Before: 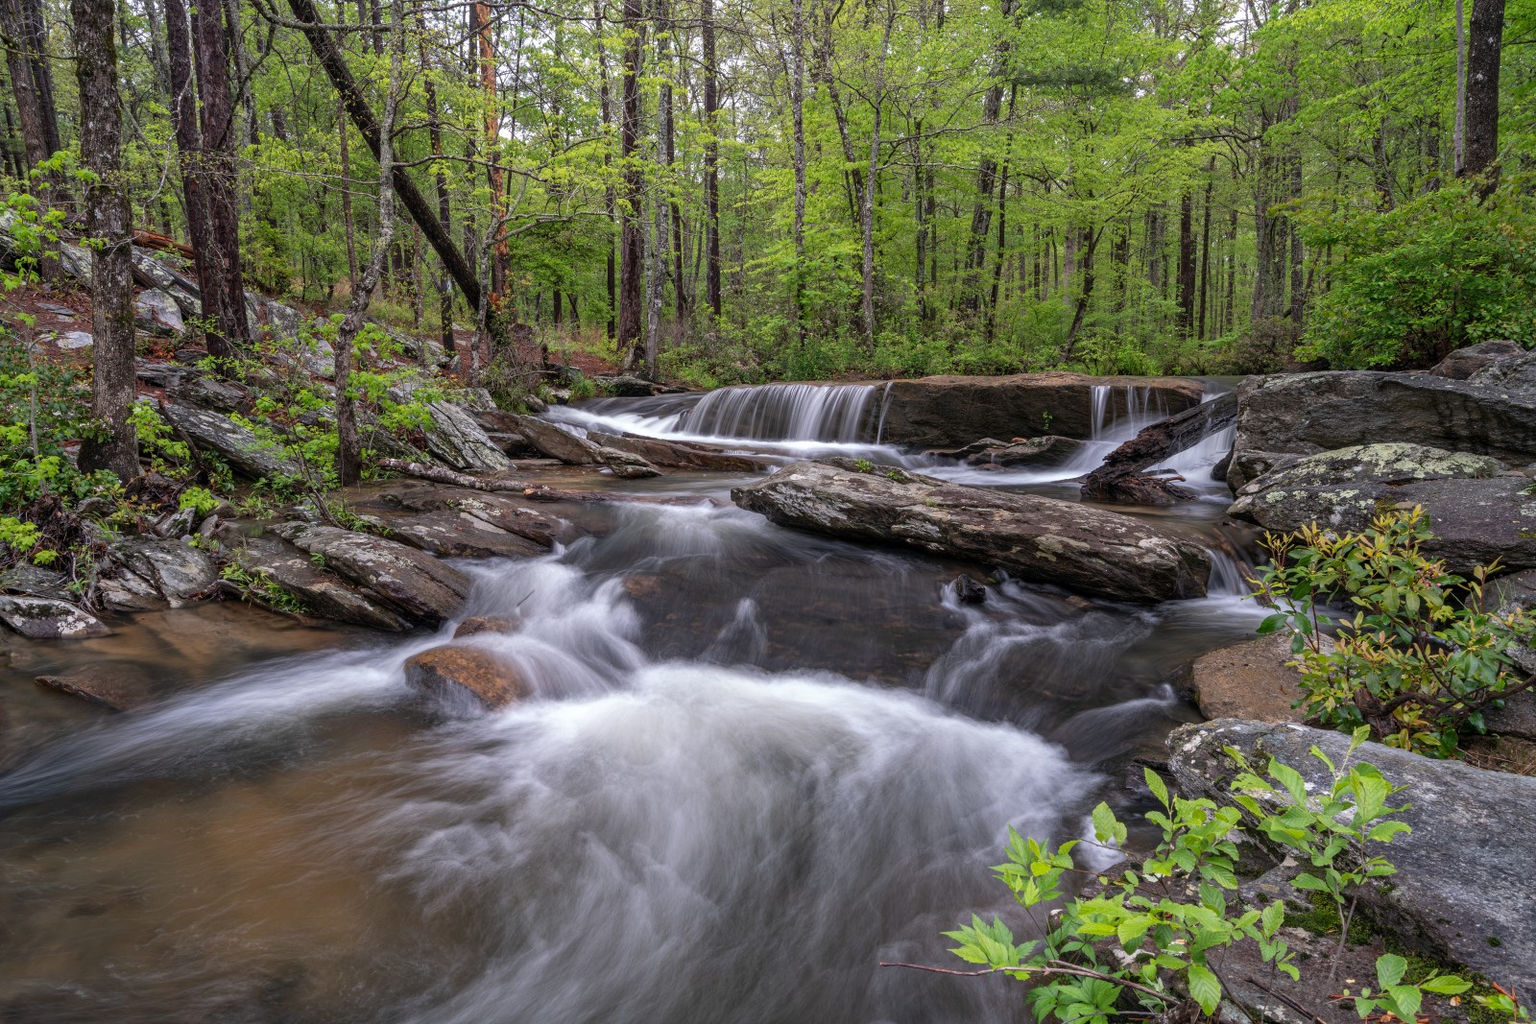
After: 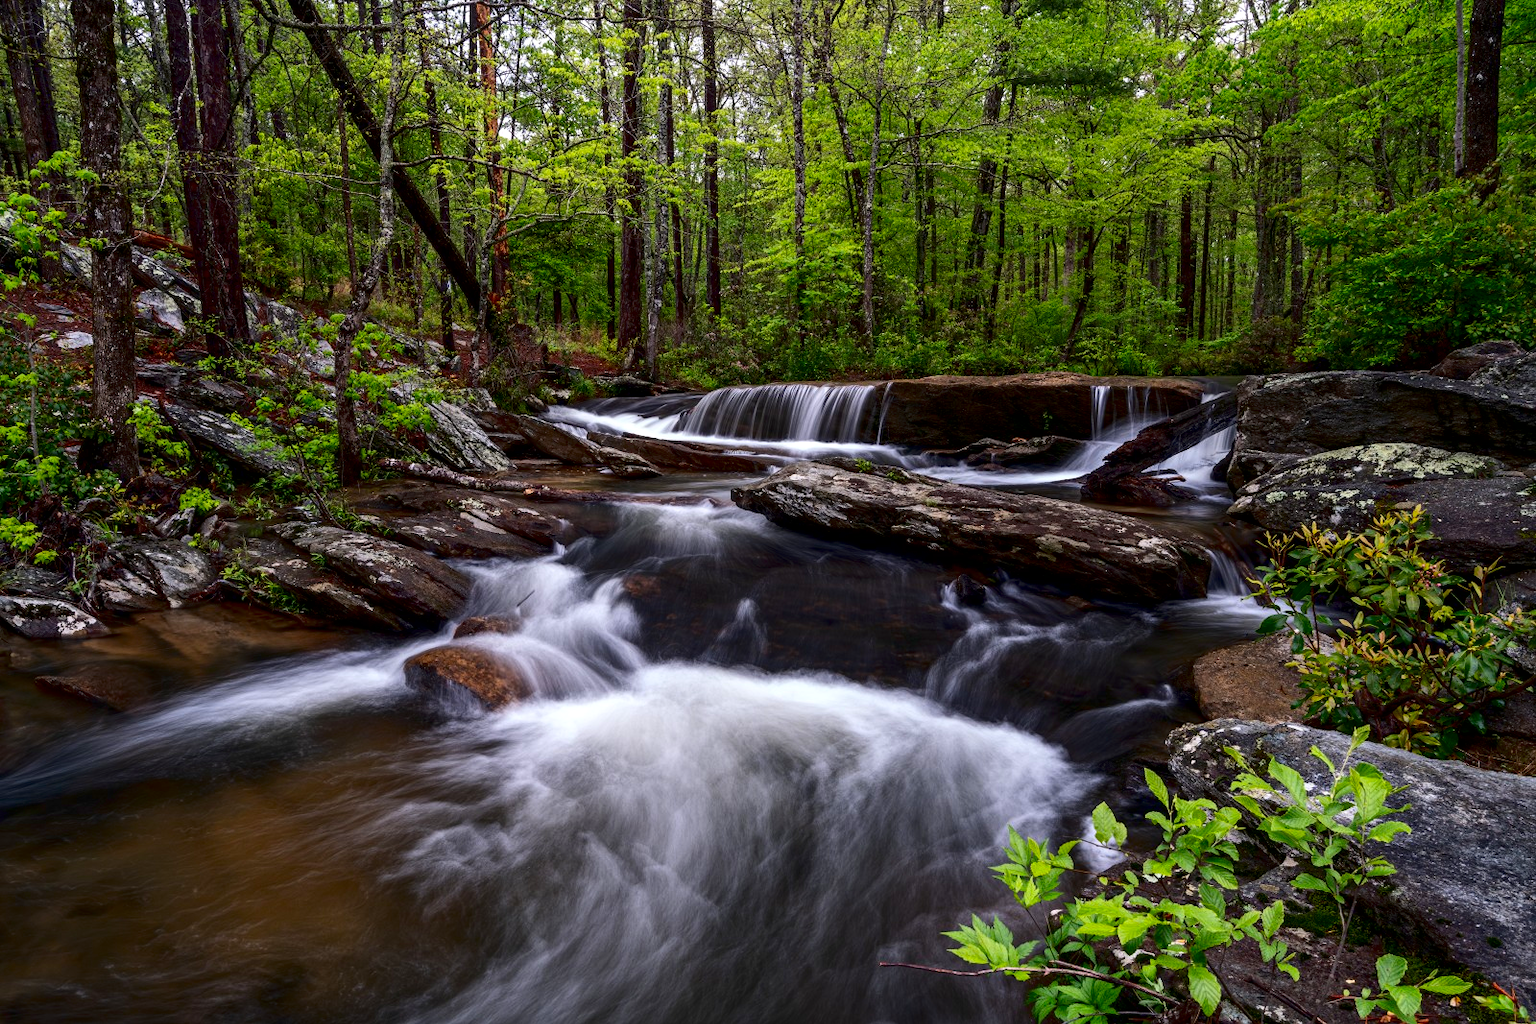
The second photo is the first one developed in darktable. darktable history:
exposure: black level correction 0.007, exposure 0.093 EV, compensate highlight preservation false
contrast brightness saturation: contrast 0.22, brightness -0.19, saturation 0.24
